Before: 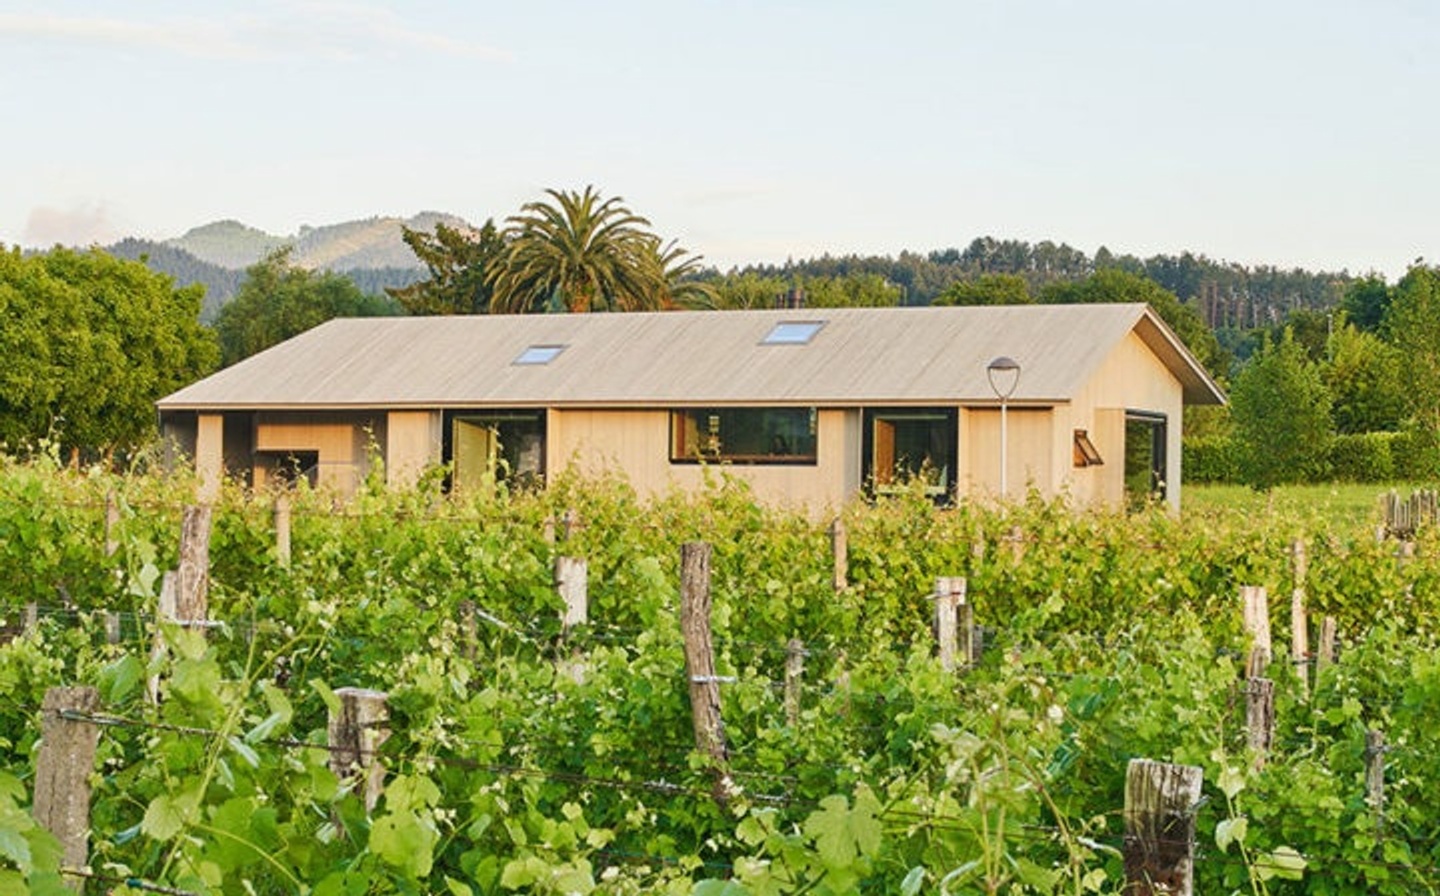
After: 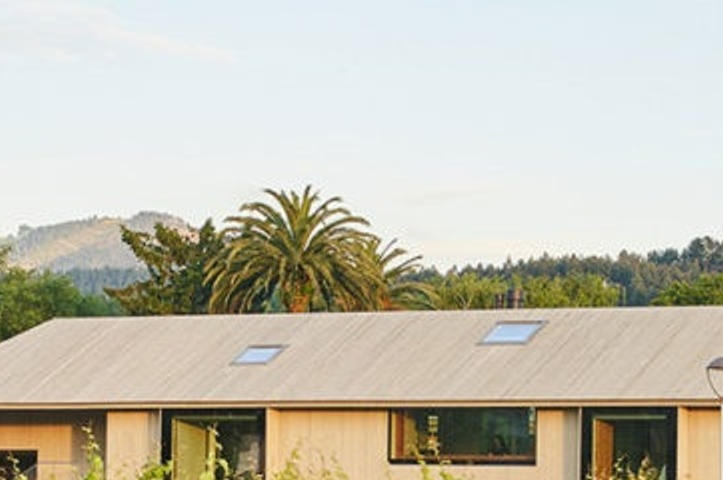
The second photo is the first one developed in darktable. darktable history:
crop: left 19.554%, right 30.21%, bottom 46.357%
